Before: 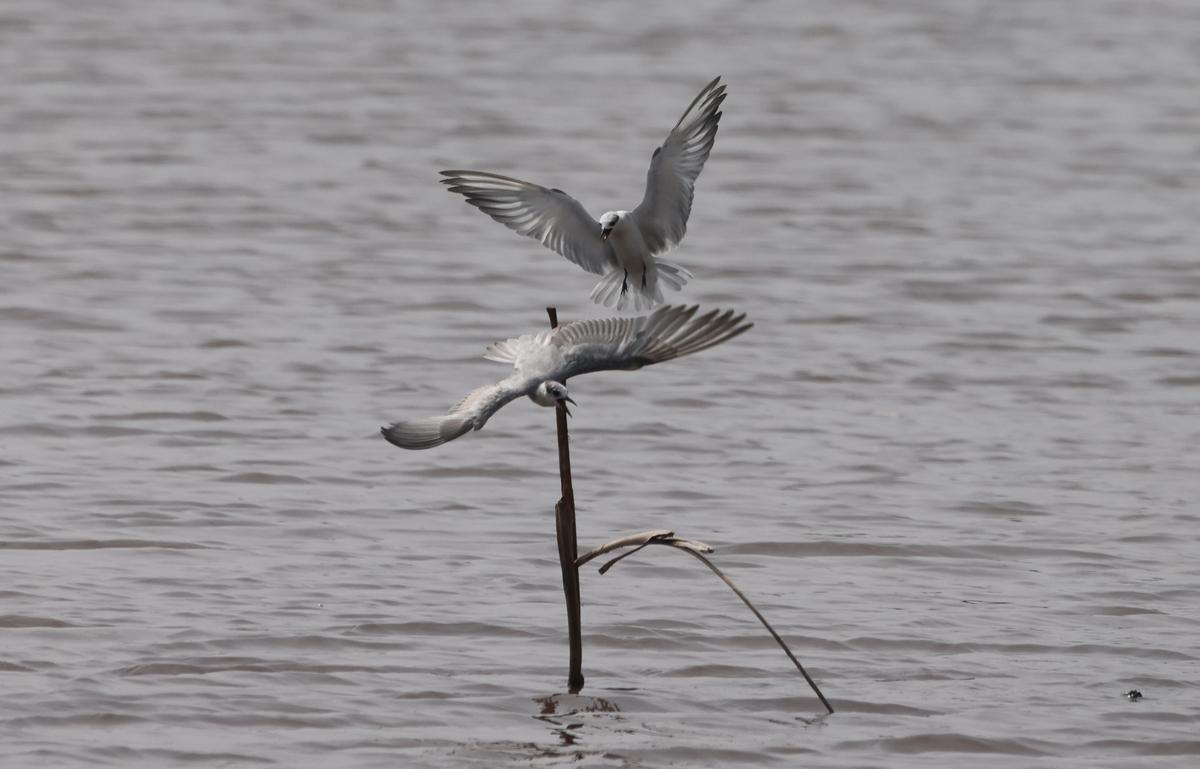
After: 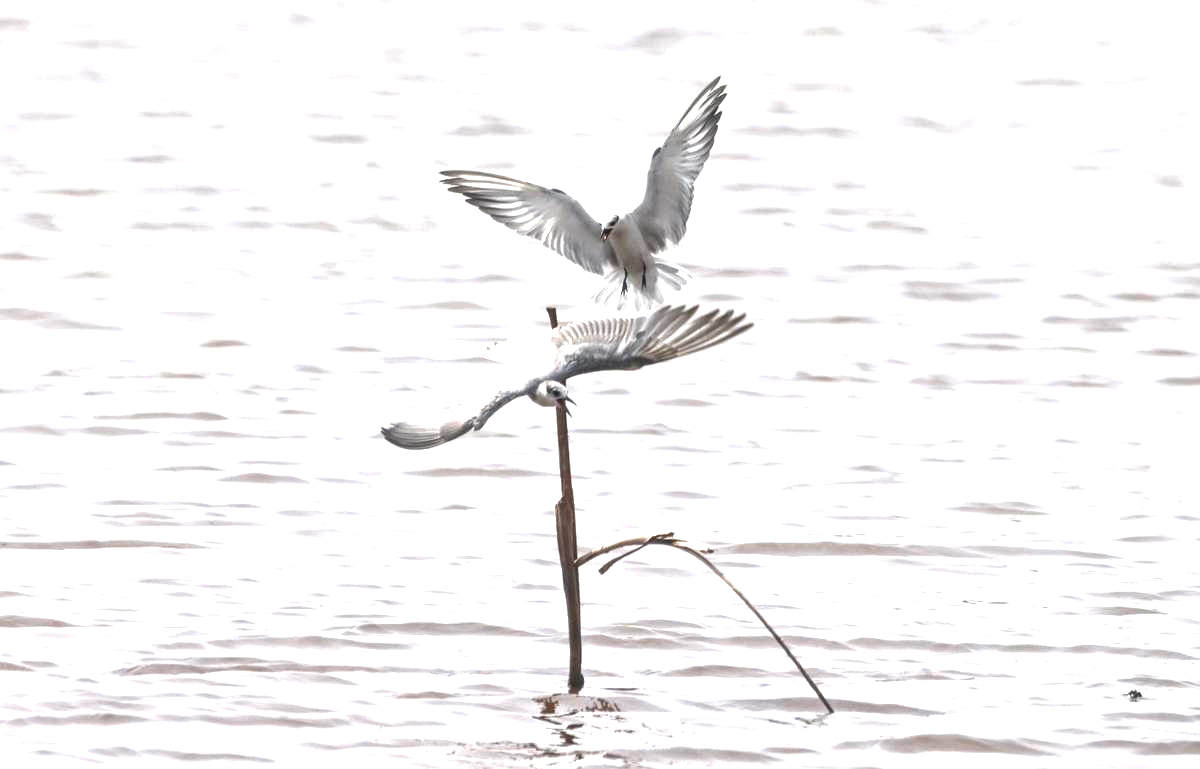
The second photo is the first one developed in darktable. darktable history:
local contrast: detail 130%
exposure: black level correction 0, exposure 1.954 EV, compensate highlight preservation false
